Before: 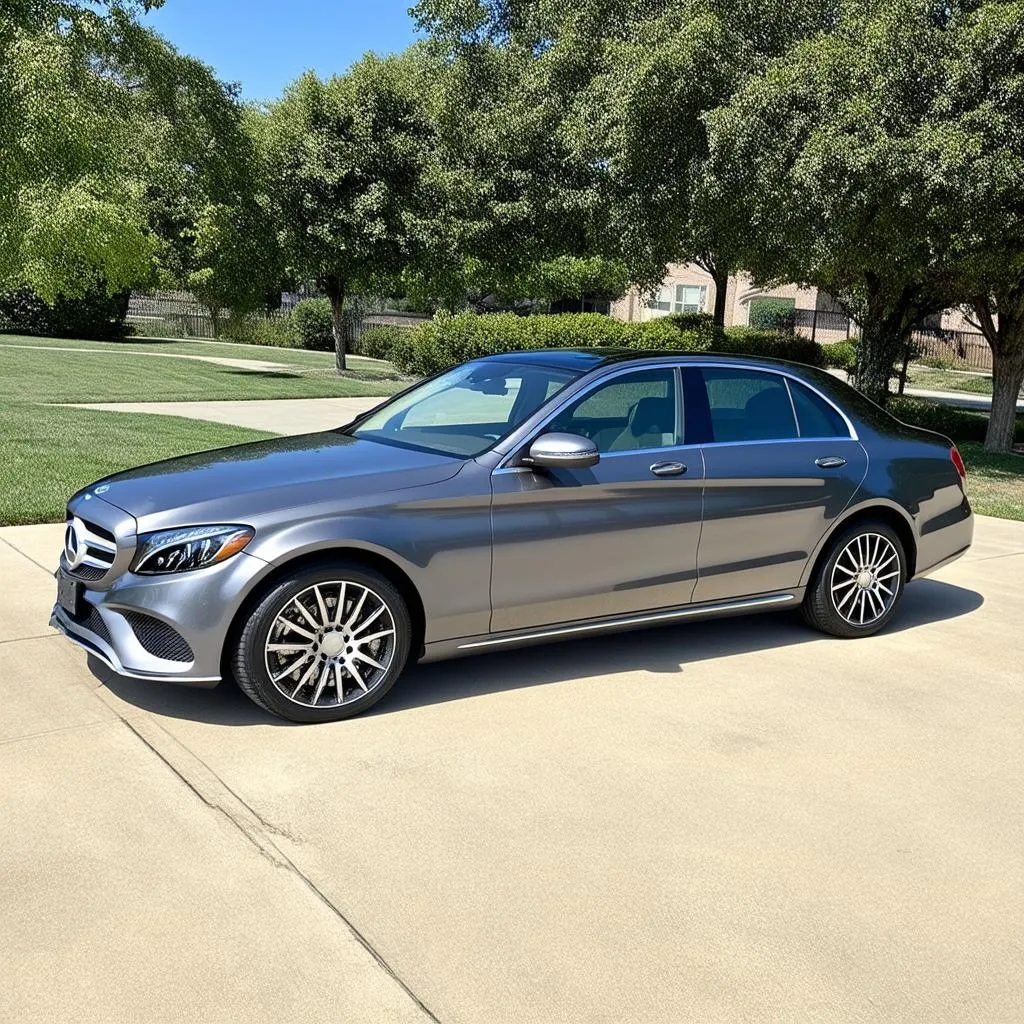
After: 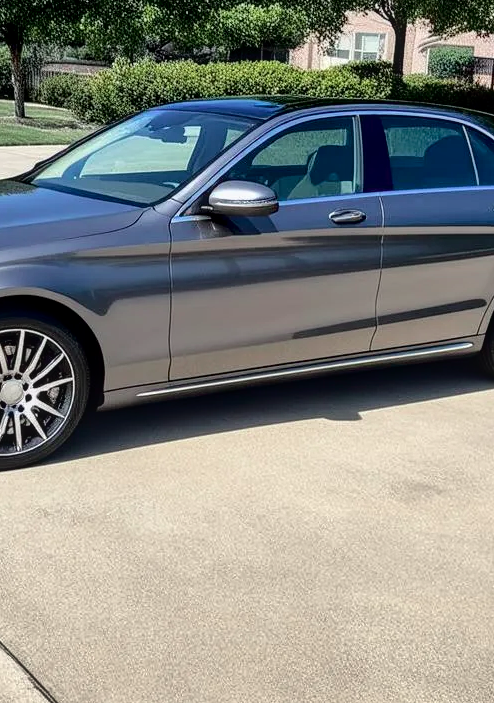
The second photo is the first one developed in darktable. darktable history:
crop: left 31.379%, top 24.658%, right 20.326%, bottom 6.628%
tone curve: curves: ch0 [(0, 0) (0.106, 0.041) (0.256, 0.197) (0.37, 0.336) (0.513, 0.481) (0.667, 0.629) (1, 1)]; ch1 [(0, 0) (0.502, 0.505) (0.553, 0.577) (1, 1)]; ch2 [(0, 0) (0.5, 0.495) (0.56, 0.544) (1, 1)], color space Lab, independent channels, preserve colors none
local contrast: on, module defaults
shadows and highlights: highlights color adjustment 0%, low approximation 0.01, soften with gaussian
